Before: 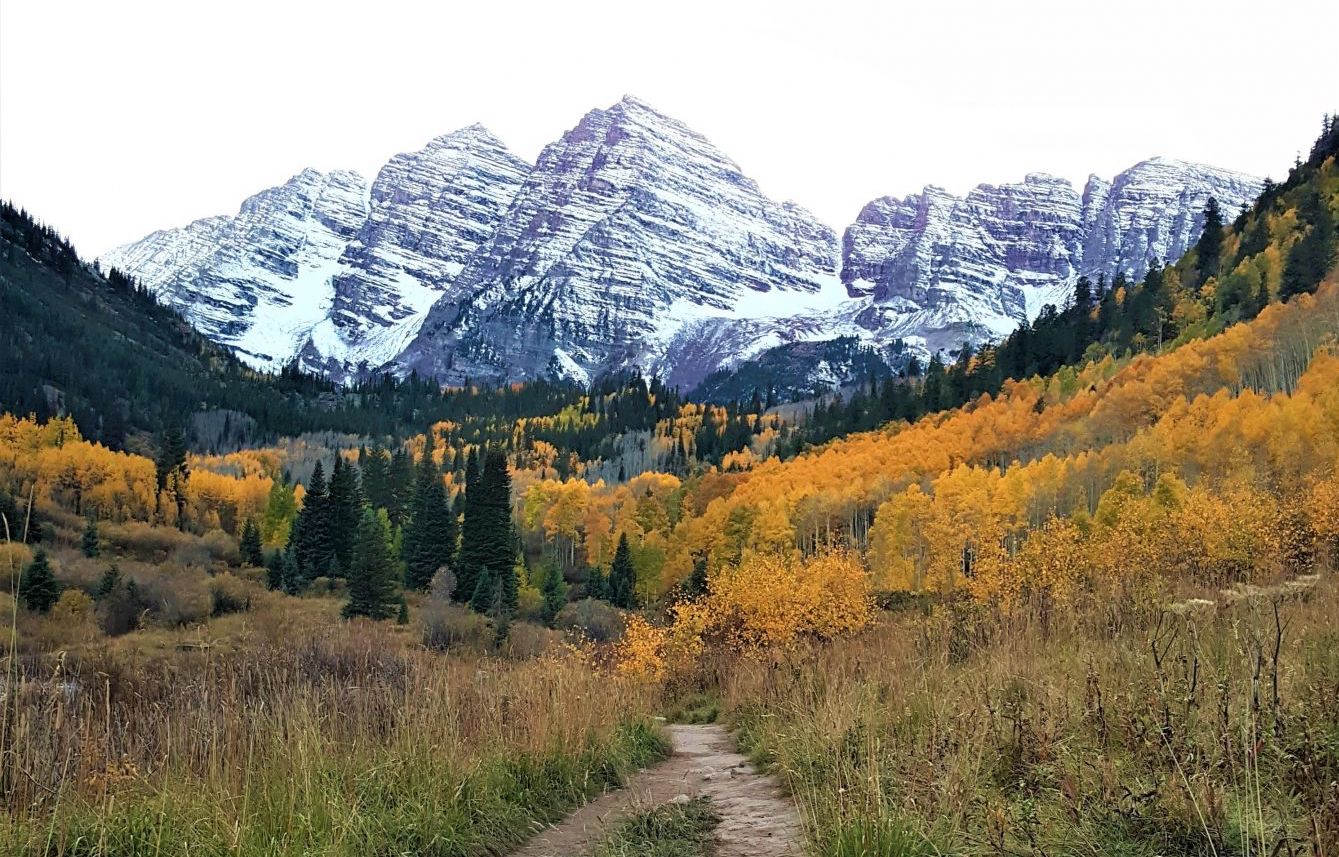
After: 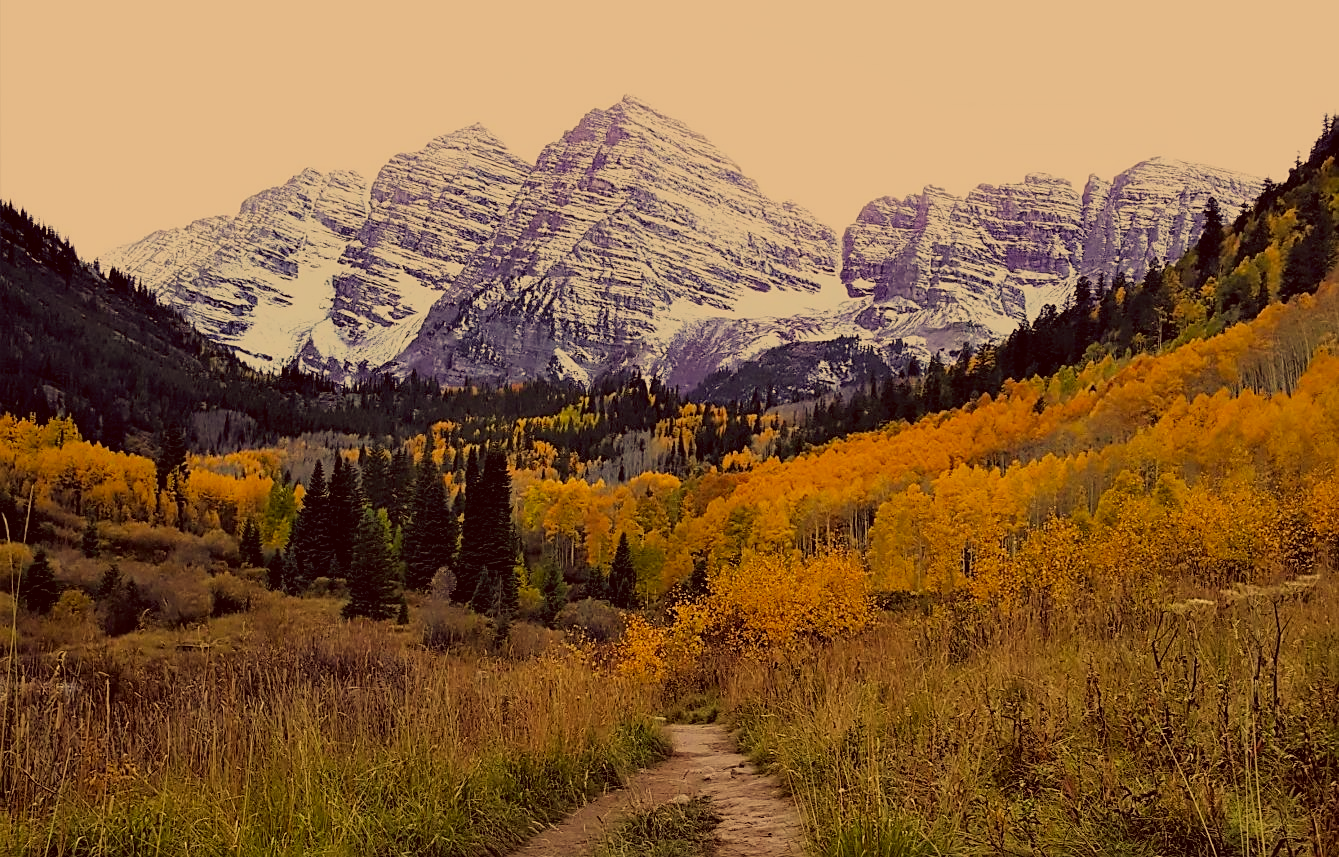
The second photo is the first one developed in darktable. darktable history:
exposure: exposure -0.493 EV, compensate exposure bias true, compensate highlight preservation false
color correction: highlights a* 10.1, highlights b* 38.93, shadows a* 13.83, shadows b* 3.66
sharpen: radius 1.888, amount 0.396, threshold 1.277
filmic rgb: black relative exposure -7.65 EV, white relative exposure 4.56 EV, hardness 3.61
